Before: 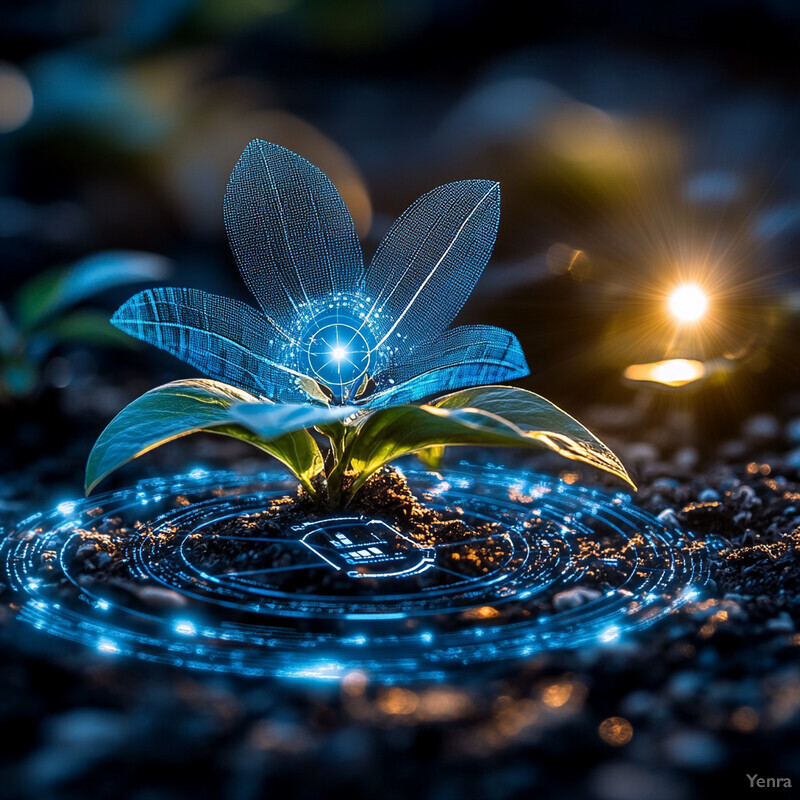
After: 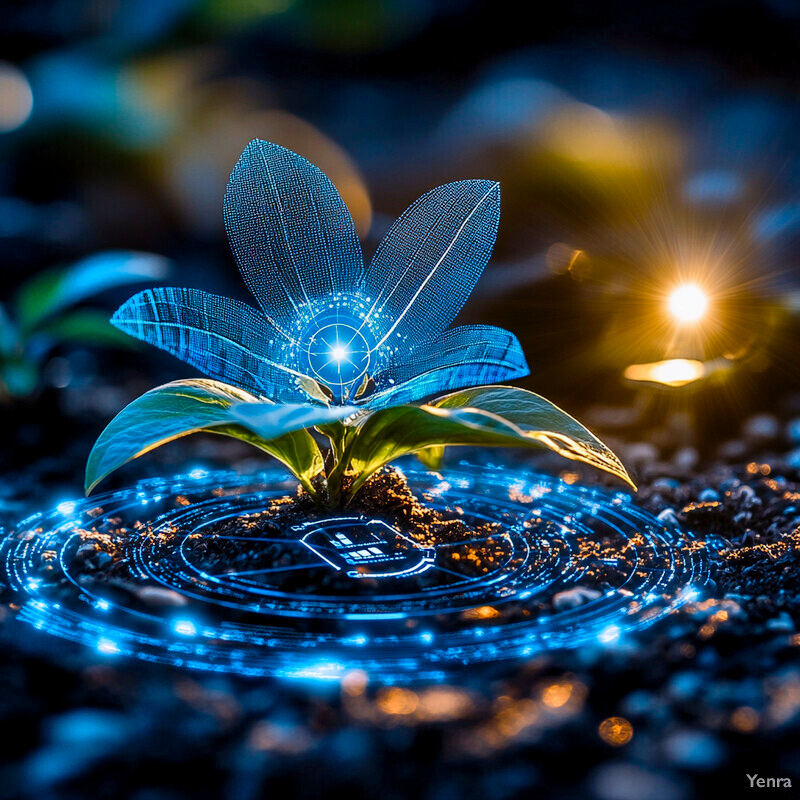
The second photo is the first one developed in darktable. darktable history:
shadows and highlights: shadows 43.7, white point adjustment -1.56, highlights color adjustment 56.31%, soften with gaussian
color balance rgb: perceptual saturation grading › global saturation 20%, perceptual saturation grading › highlights -25.504%, perceptual saturation grading › shadows 49.733%
